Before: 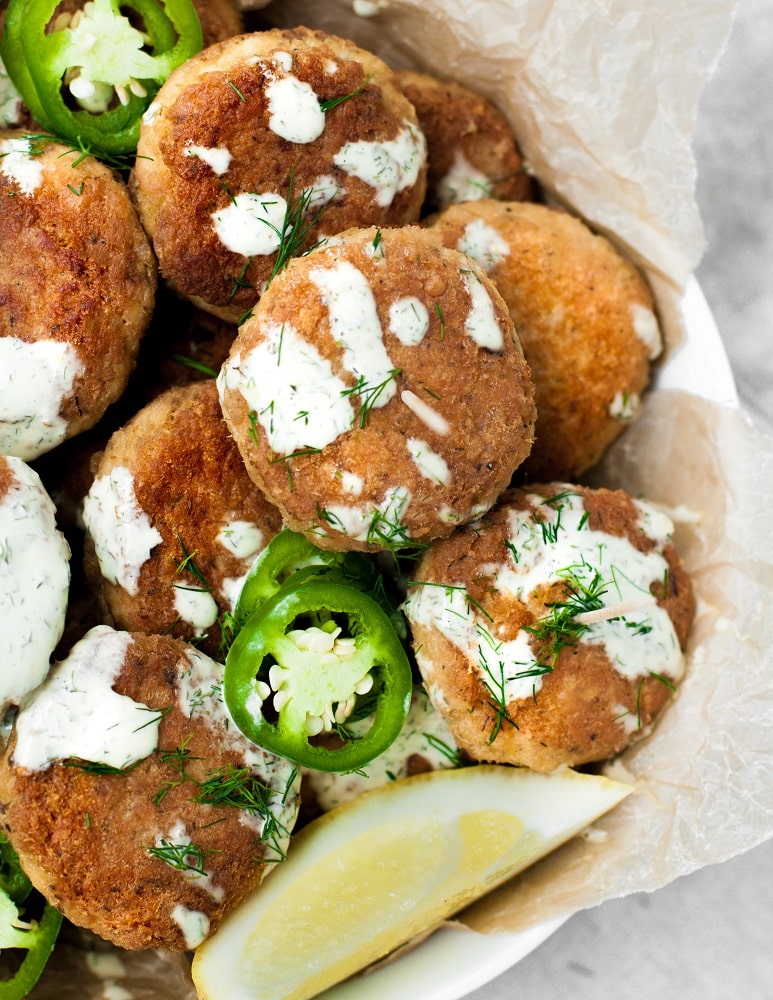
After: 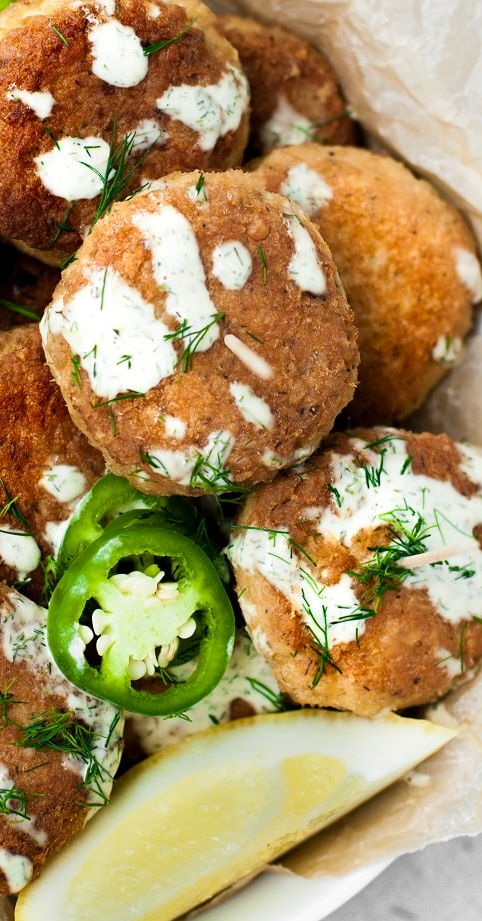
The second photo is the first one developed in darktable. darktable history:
crop and rotate: left 22.918%, top 5.629%, right 14.711%, bottom 2.247%
contrast brightness saturation: contrast 0.08, saturation 0.02
shadows and highlights: shadows 4.1, highlights -17.6, soften with gaussian
